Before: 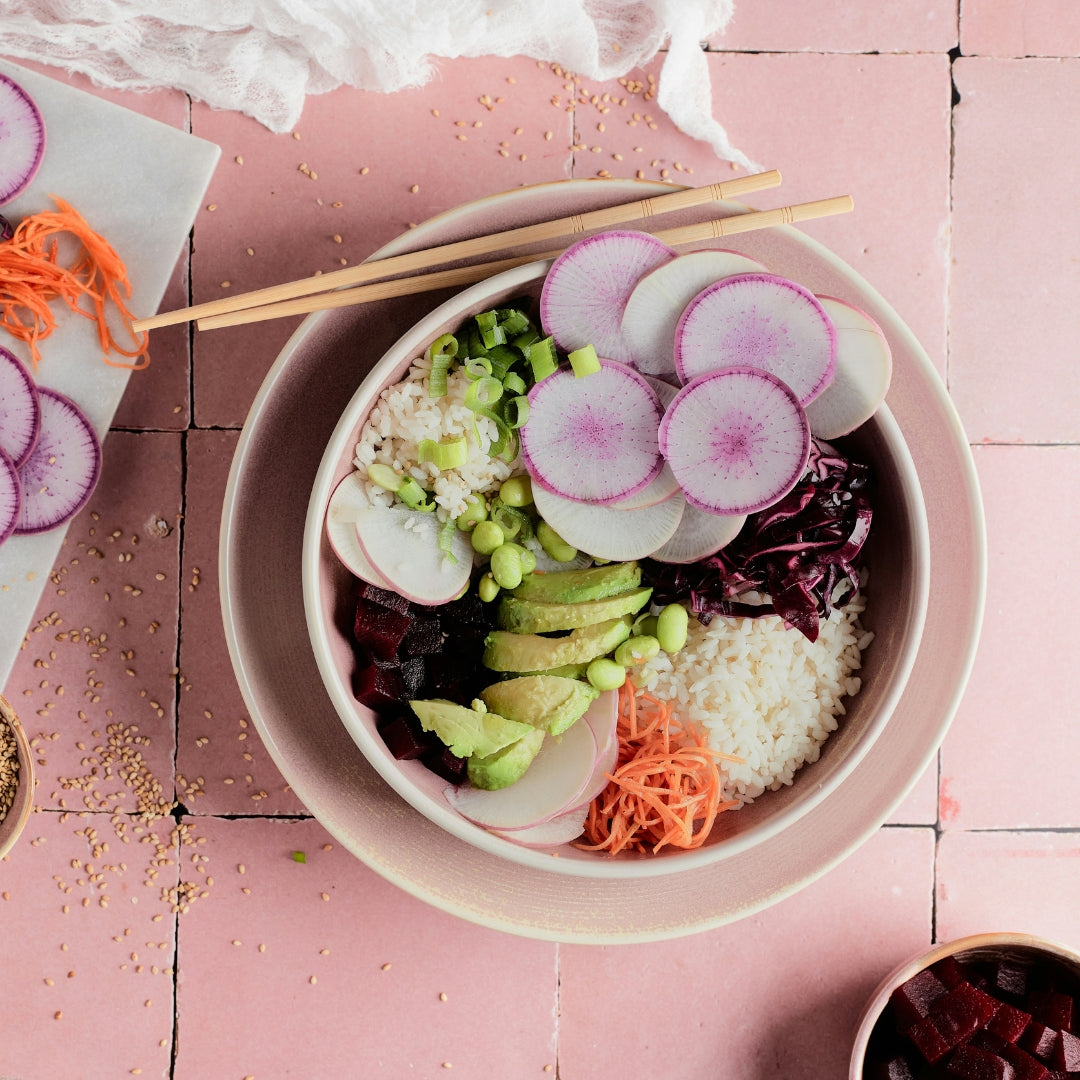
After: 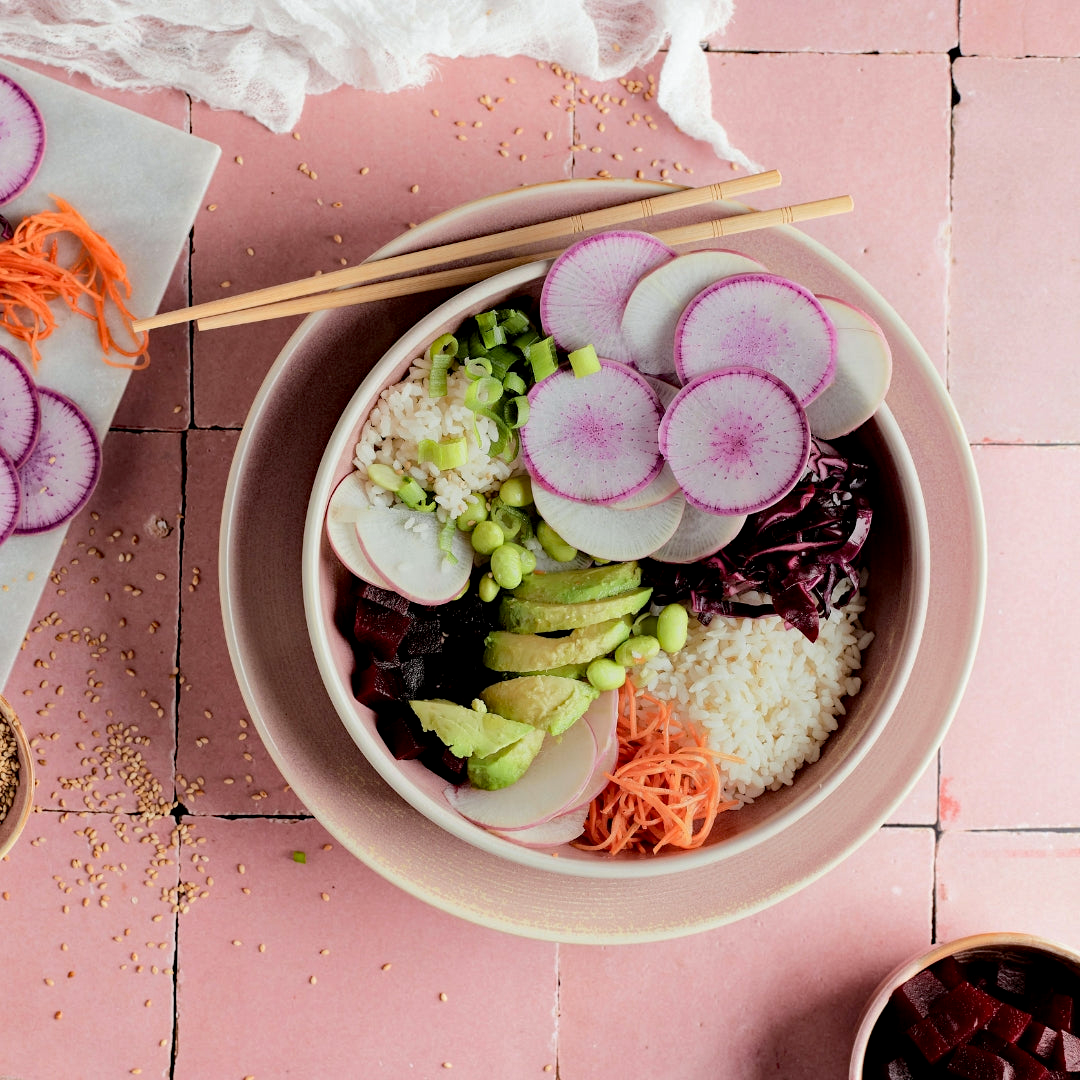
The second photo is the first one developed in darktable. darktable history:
haze removal: compatibility mode true, adaptive false
color correction: highlights a* -0.182, highlights b* -0.124
exposure: black level correction 0.004, exposure 0.014 EV, compensate highlight preservation false
